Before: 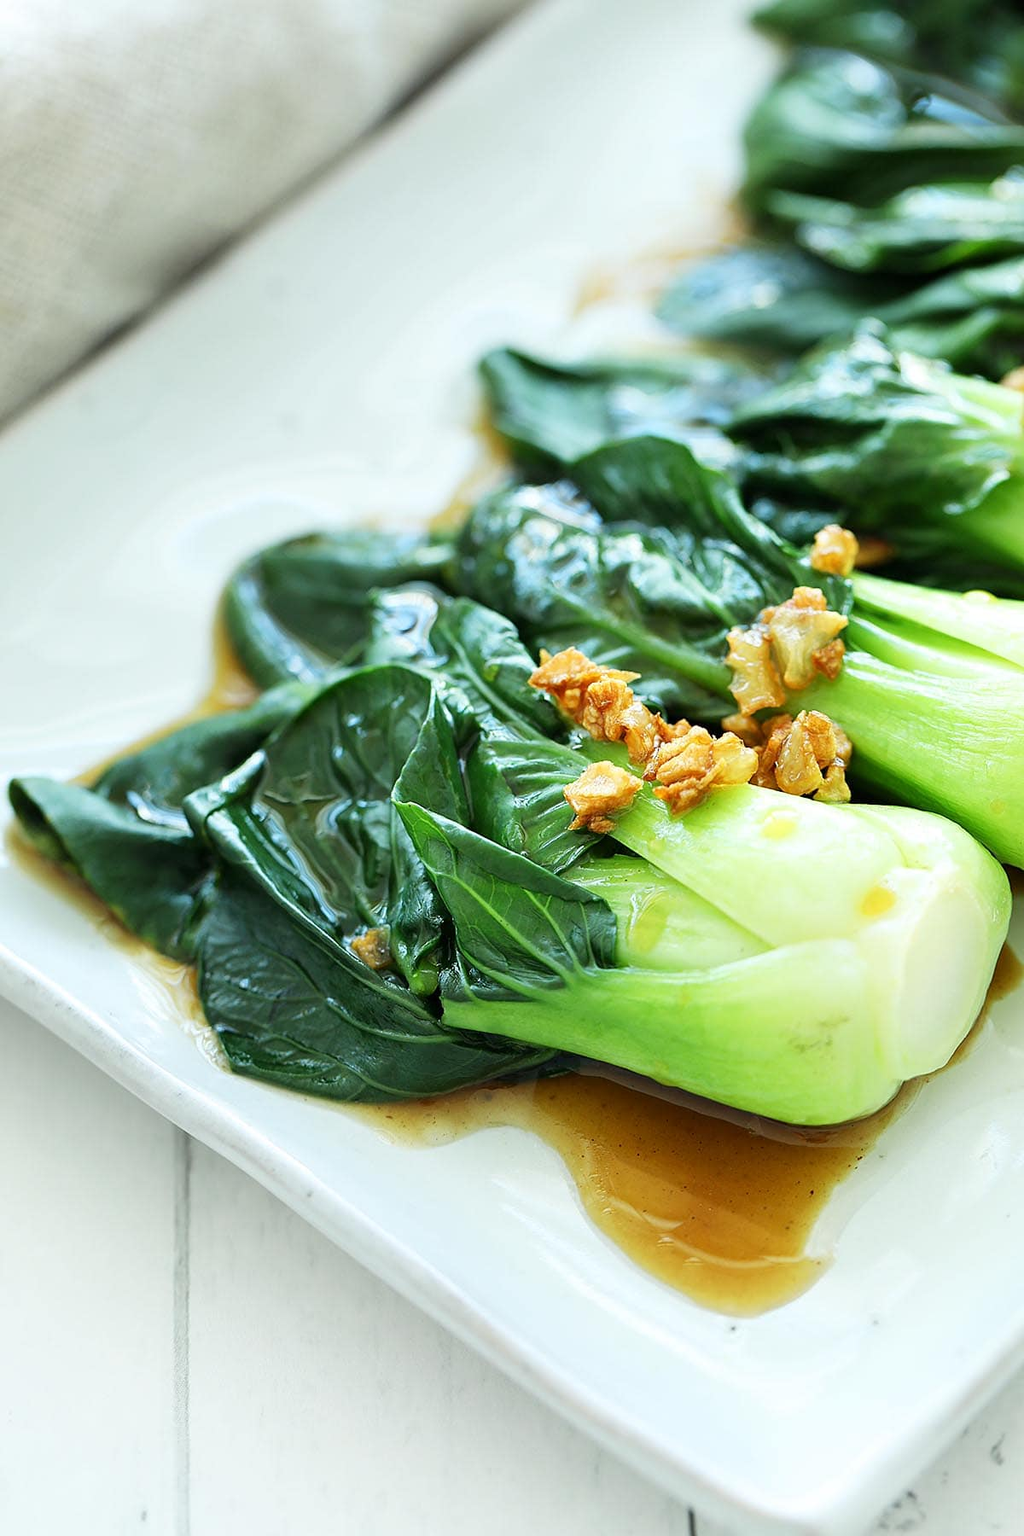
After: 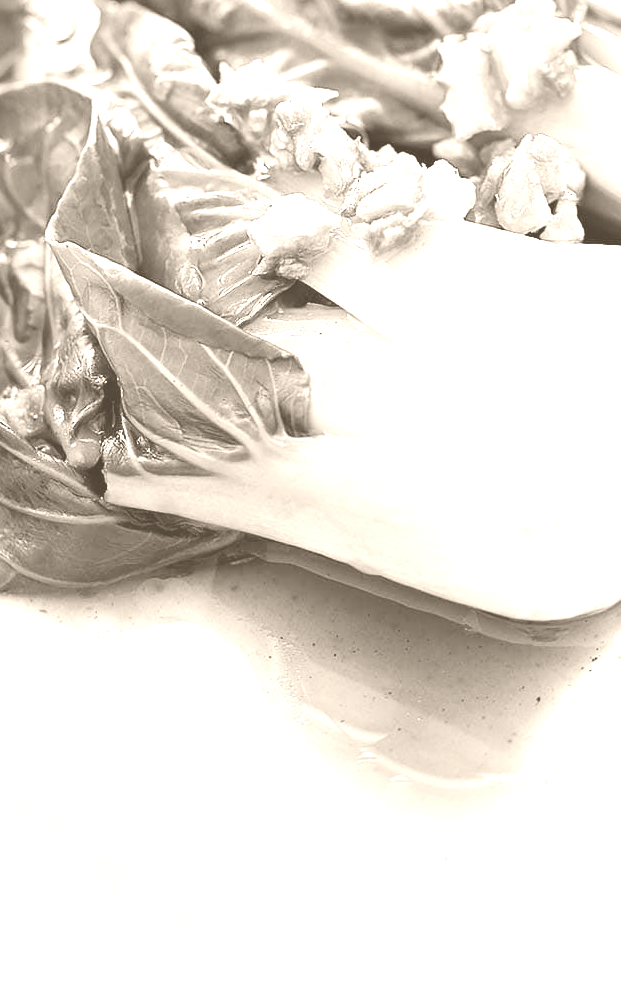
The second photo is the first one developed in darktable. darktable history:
crop: left 34.479%, top 38.822%, right 13.718%, bottom 5.172%
colorize: hue 34.49°, saturation 35.33%, source mix 100%, version 1
color balance rgb: perceptual saturation grading › global saturation 25%, perceptual brilliance grading › mid-tones 10%, perceptual brilliance grading › shadows 15%, global vibrance 20%
